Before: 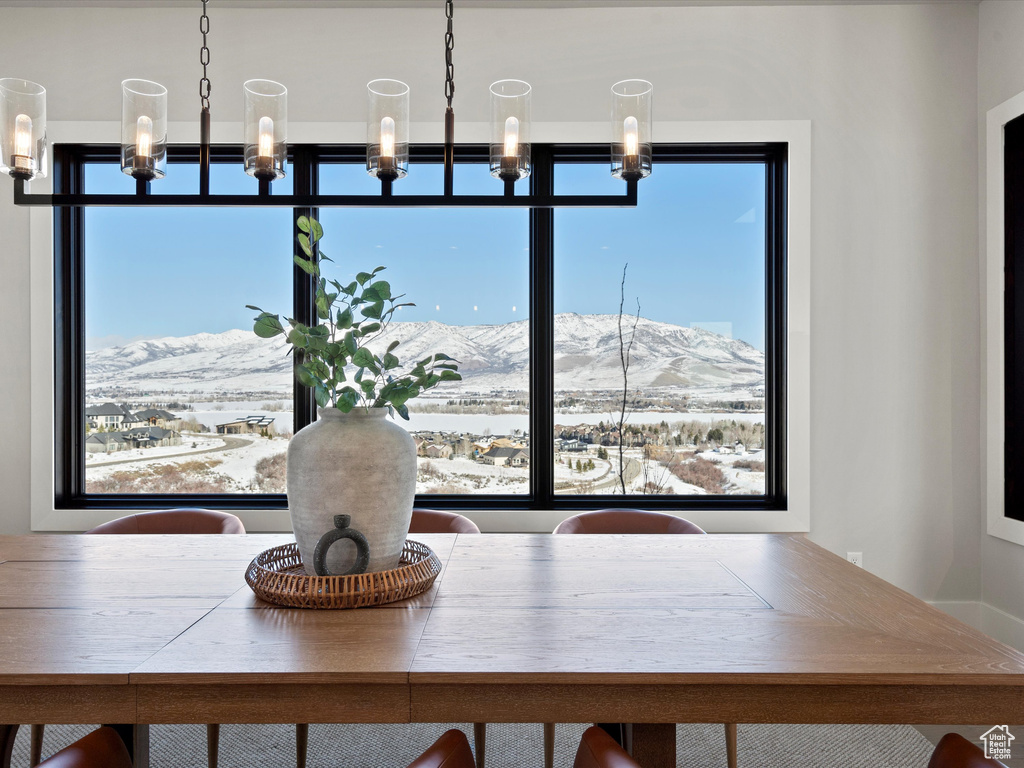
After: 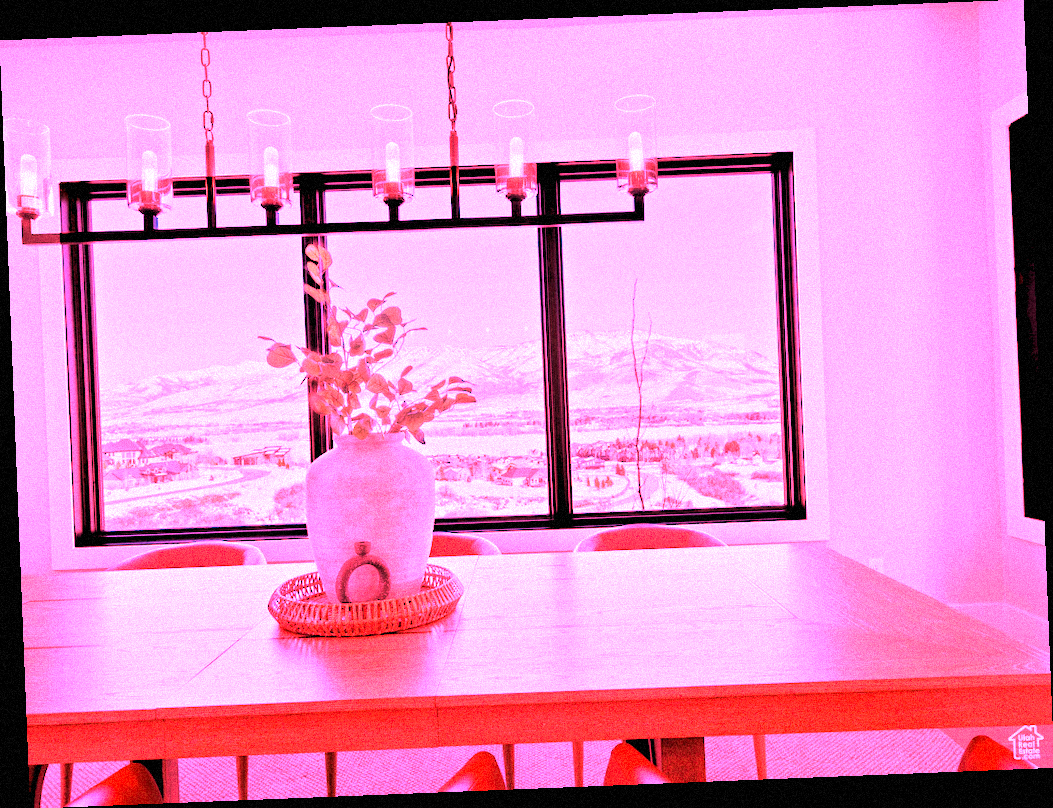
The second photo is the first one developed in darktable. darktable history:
grain: mid-tones bias 0%
rotate and perspective: rotation -2.29°, automatic cropping off
rgb levels: levels [[0.013, 0.434, 0.89], [0, 0.5, 1], [0, 0.5, 1]]
white balance: red 4.26, blue 1.802
